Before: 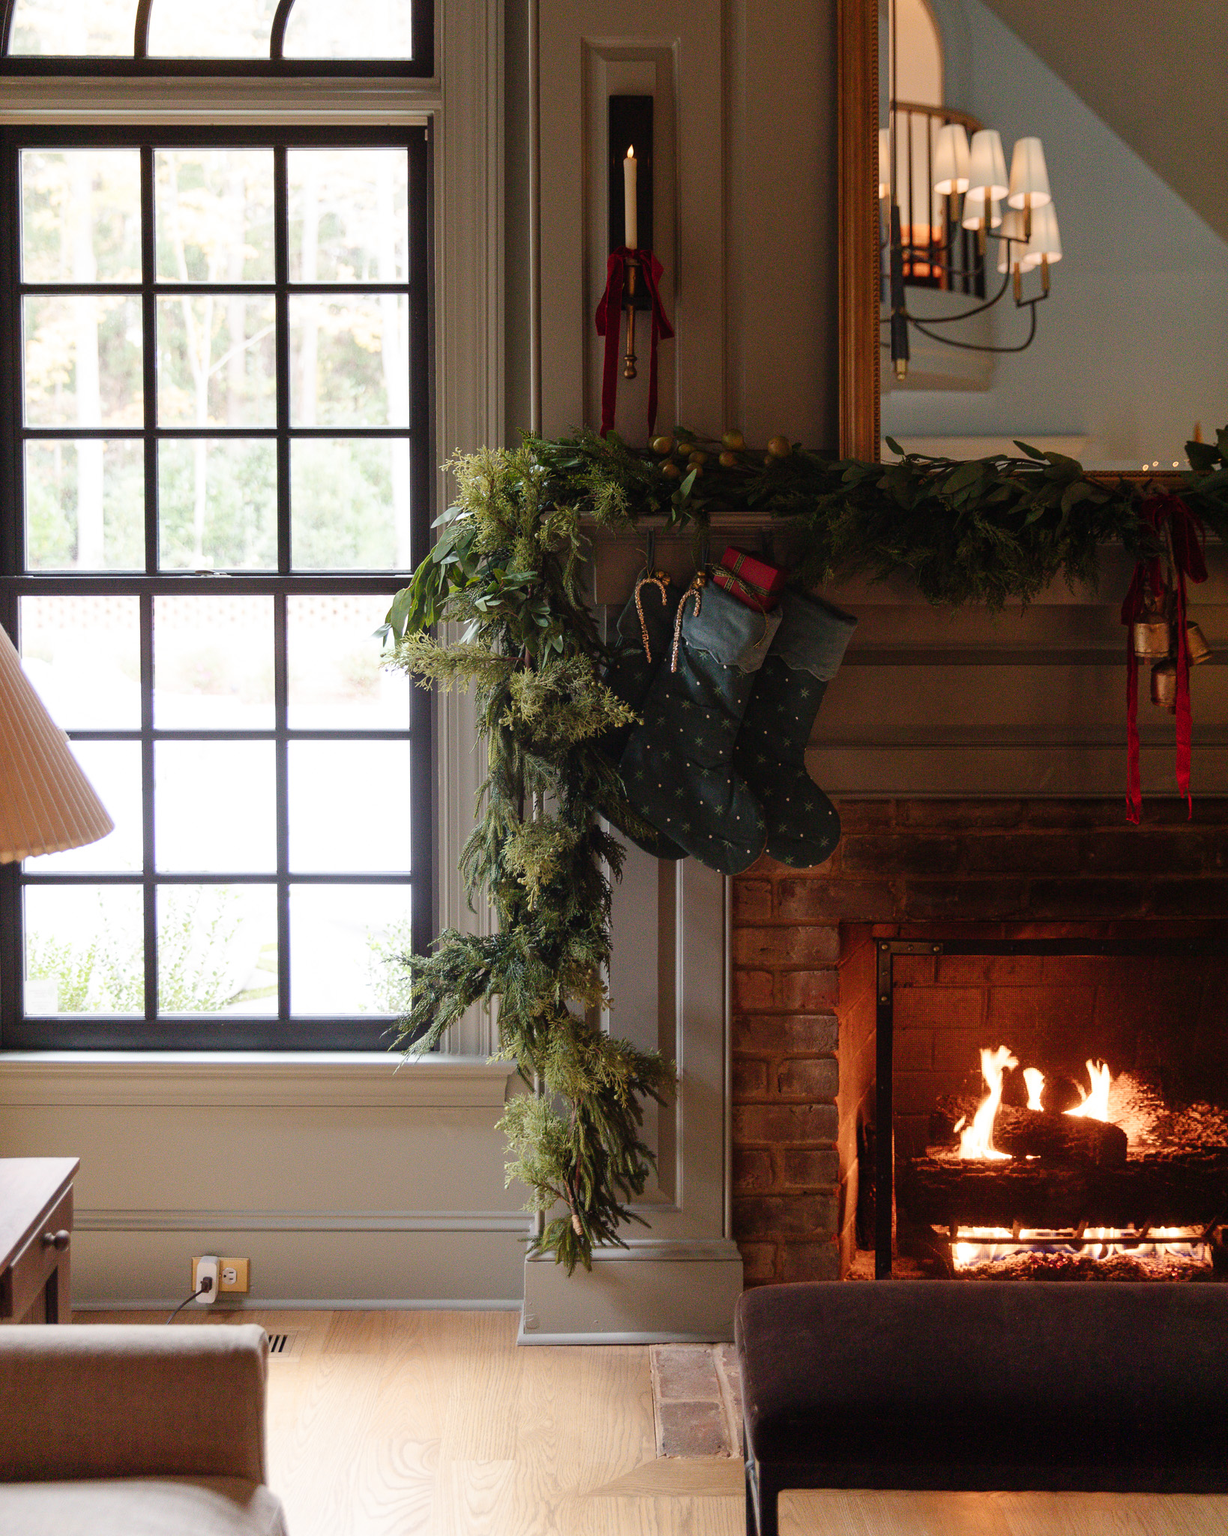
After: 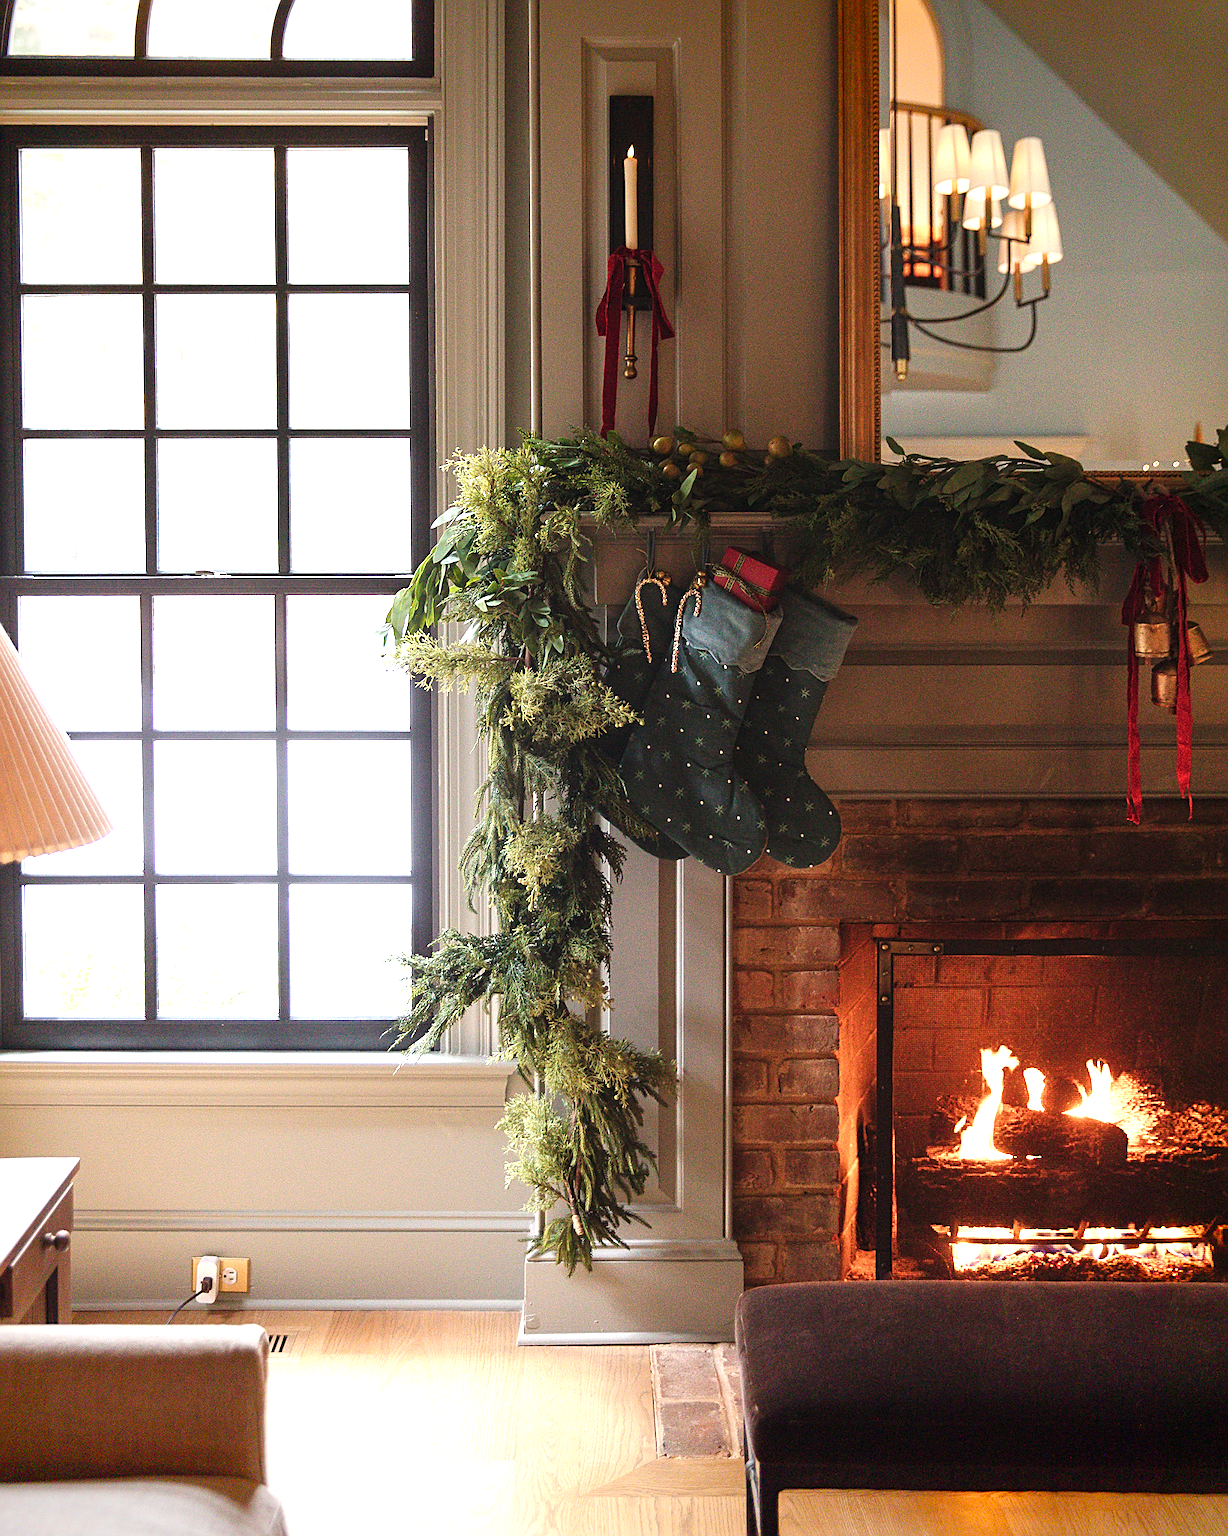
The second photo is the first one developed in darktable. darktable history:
vignetting: fall-off start 88.53%, fall-off radius 44.2%, saturation 0.376, width/height ratio 1.161
exposure: black level correction 0, exposure 1.1 EV, compensate exposure bias true, compensate highlight preservation false
sharpen: on, module defaults
contrast brightness saturation: saturation -0.05
